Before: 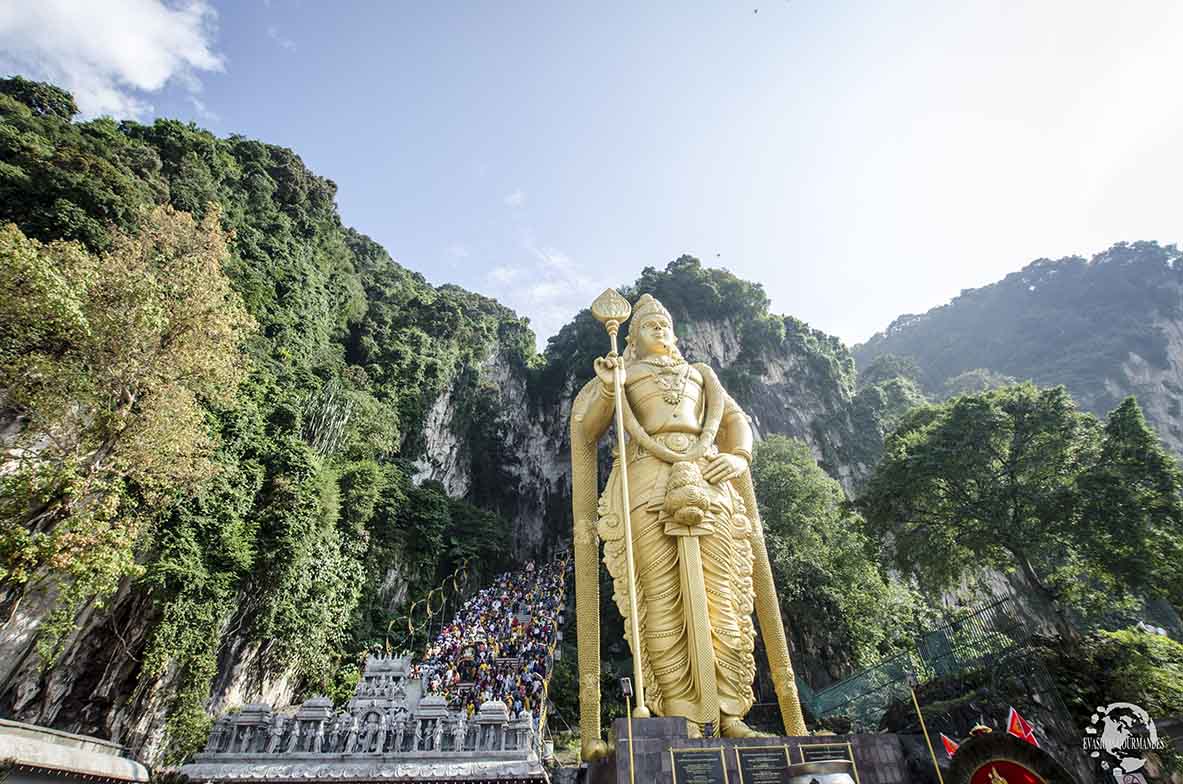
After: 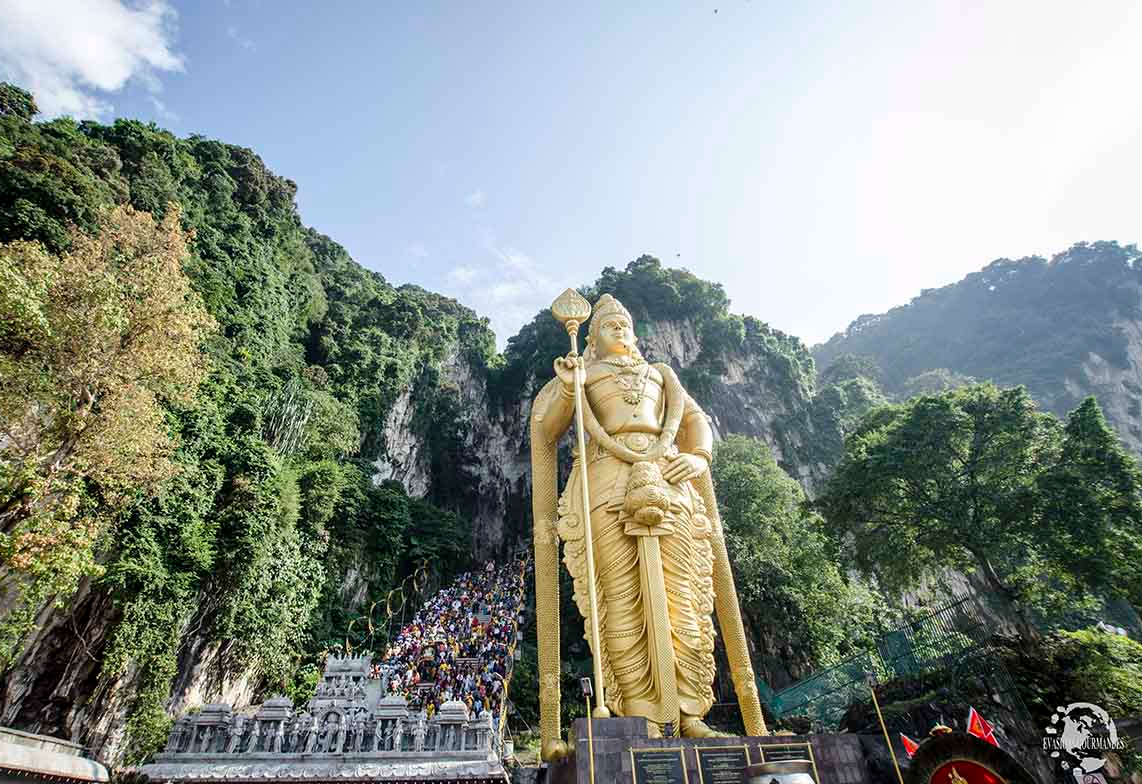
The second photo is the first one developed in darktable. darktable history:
crop and rotate: left 3.422%
